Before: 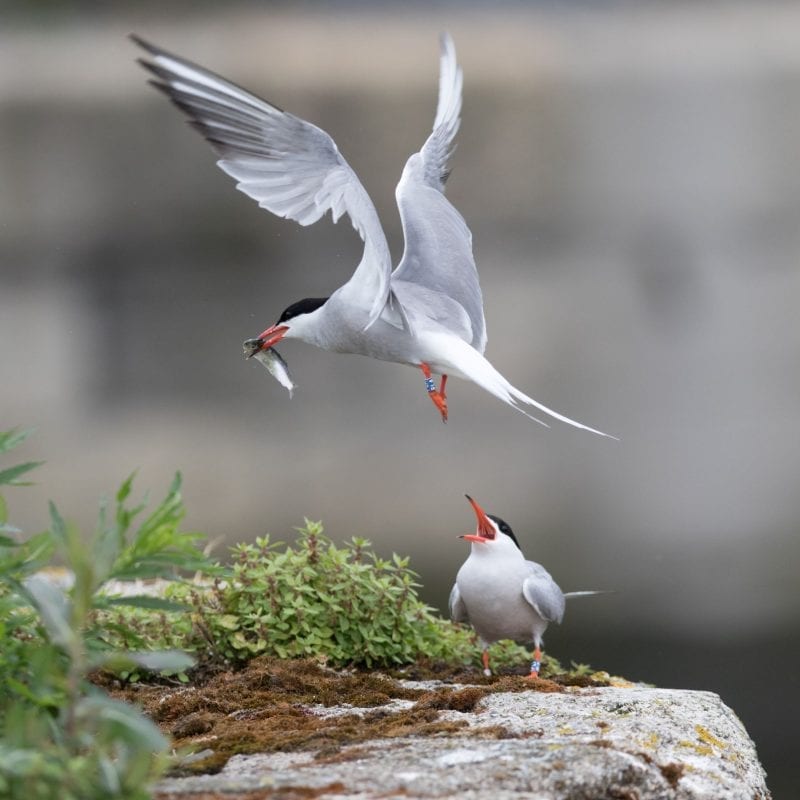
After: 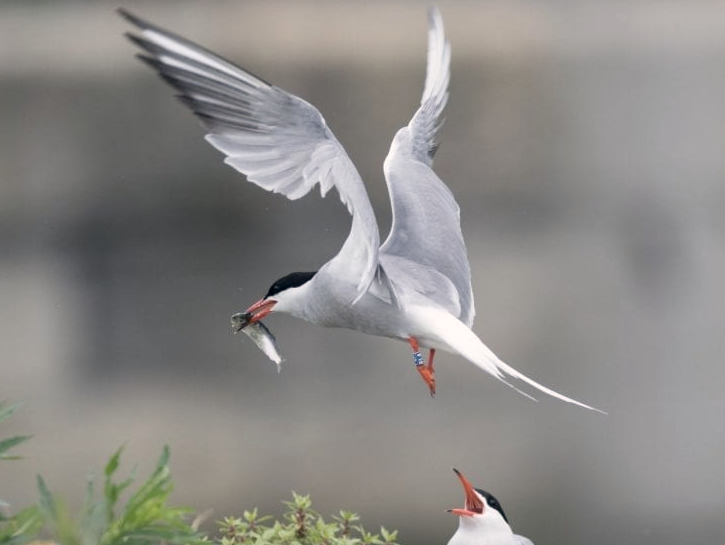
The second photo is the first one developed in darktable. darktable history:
color correction: highlights a* 2.78, highlights b* 4.99, shadows a* -2.7, shadows b* -4.9, saturation 0.805
crop: left 1.598%, top 3.366%, right 7.653%, bottom 28.483%
